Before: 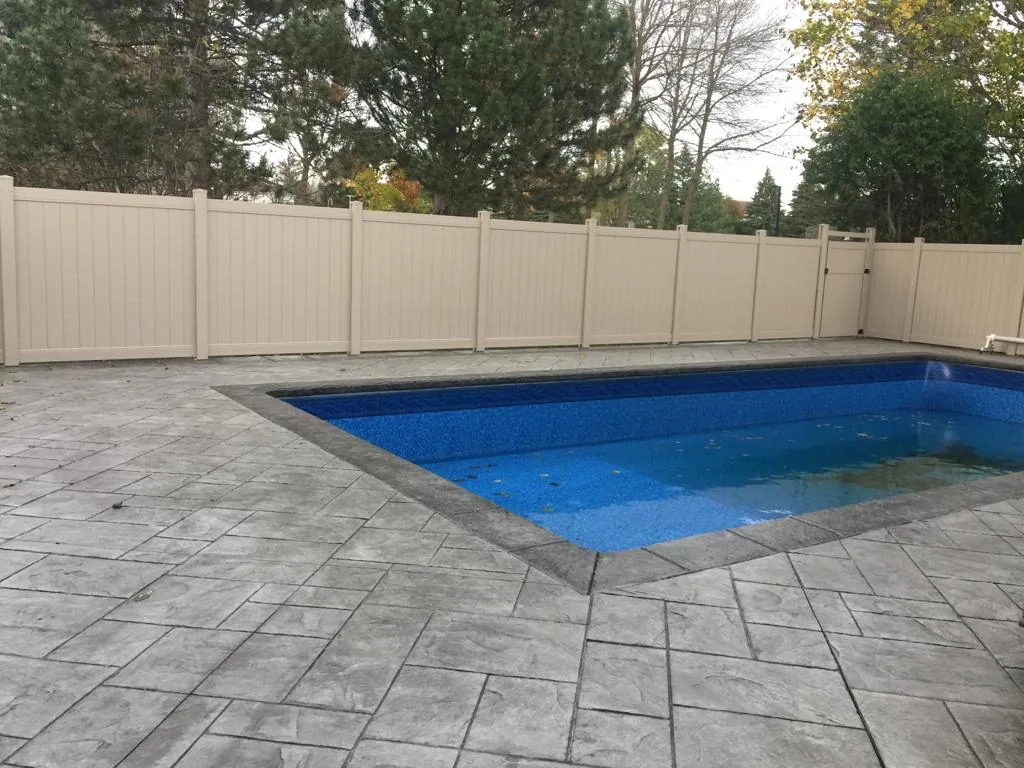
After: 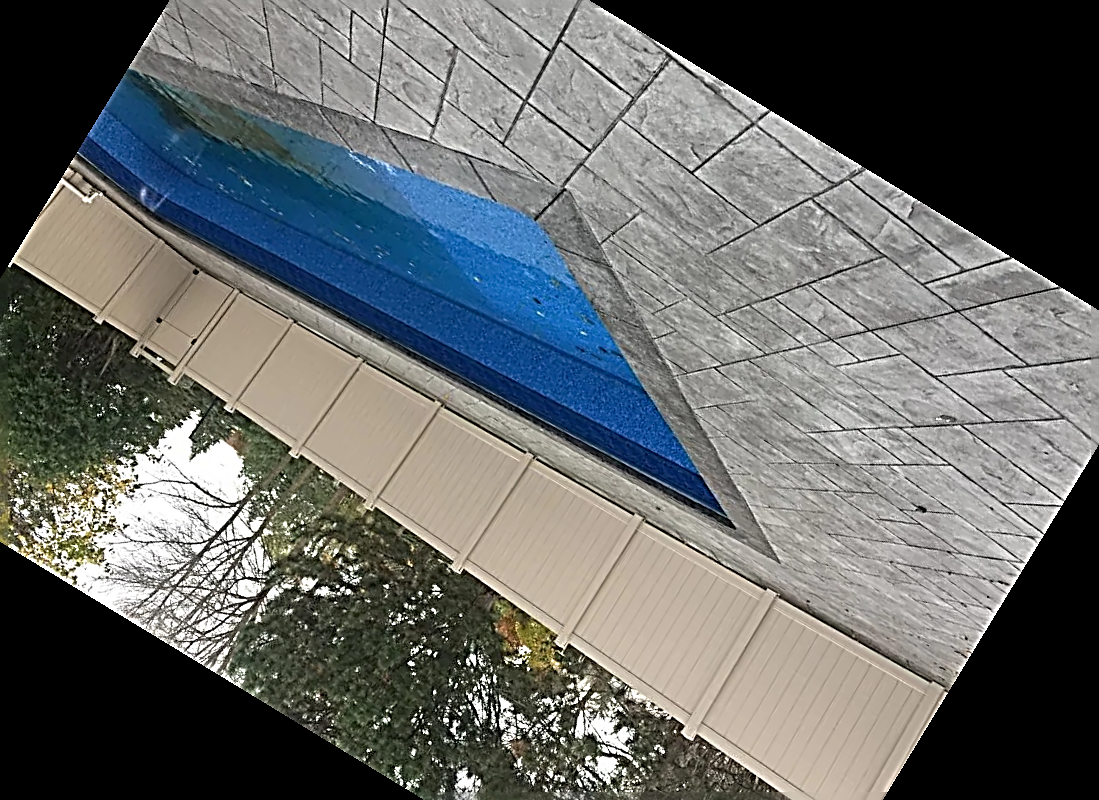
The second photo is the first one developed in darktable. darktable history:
crop and rotate: angle 148.68°, left 9.111%, top 15.603%, right 4.588%, bottom 17.041%
sharpen: radius 3.158, amount 1.731
